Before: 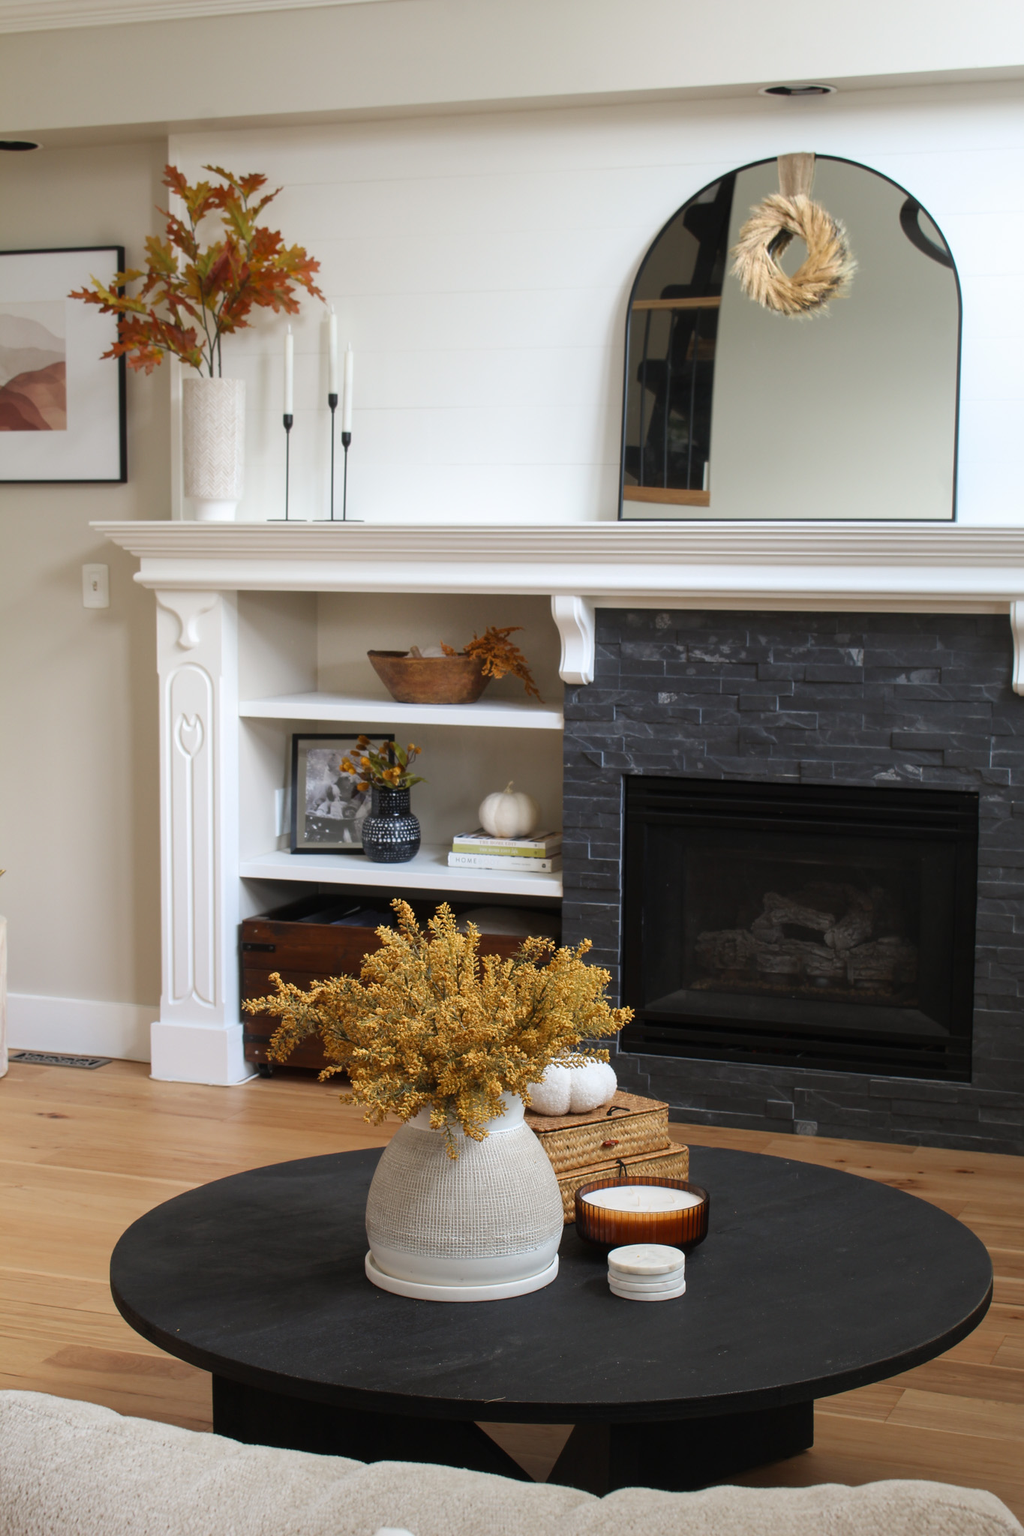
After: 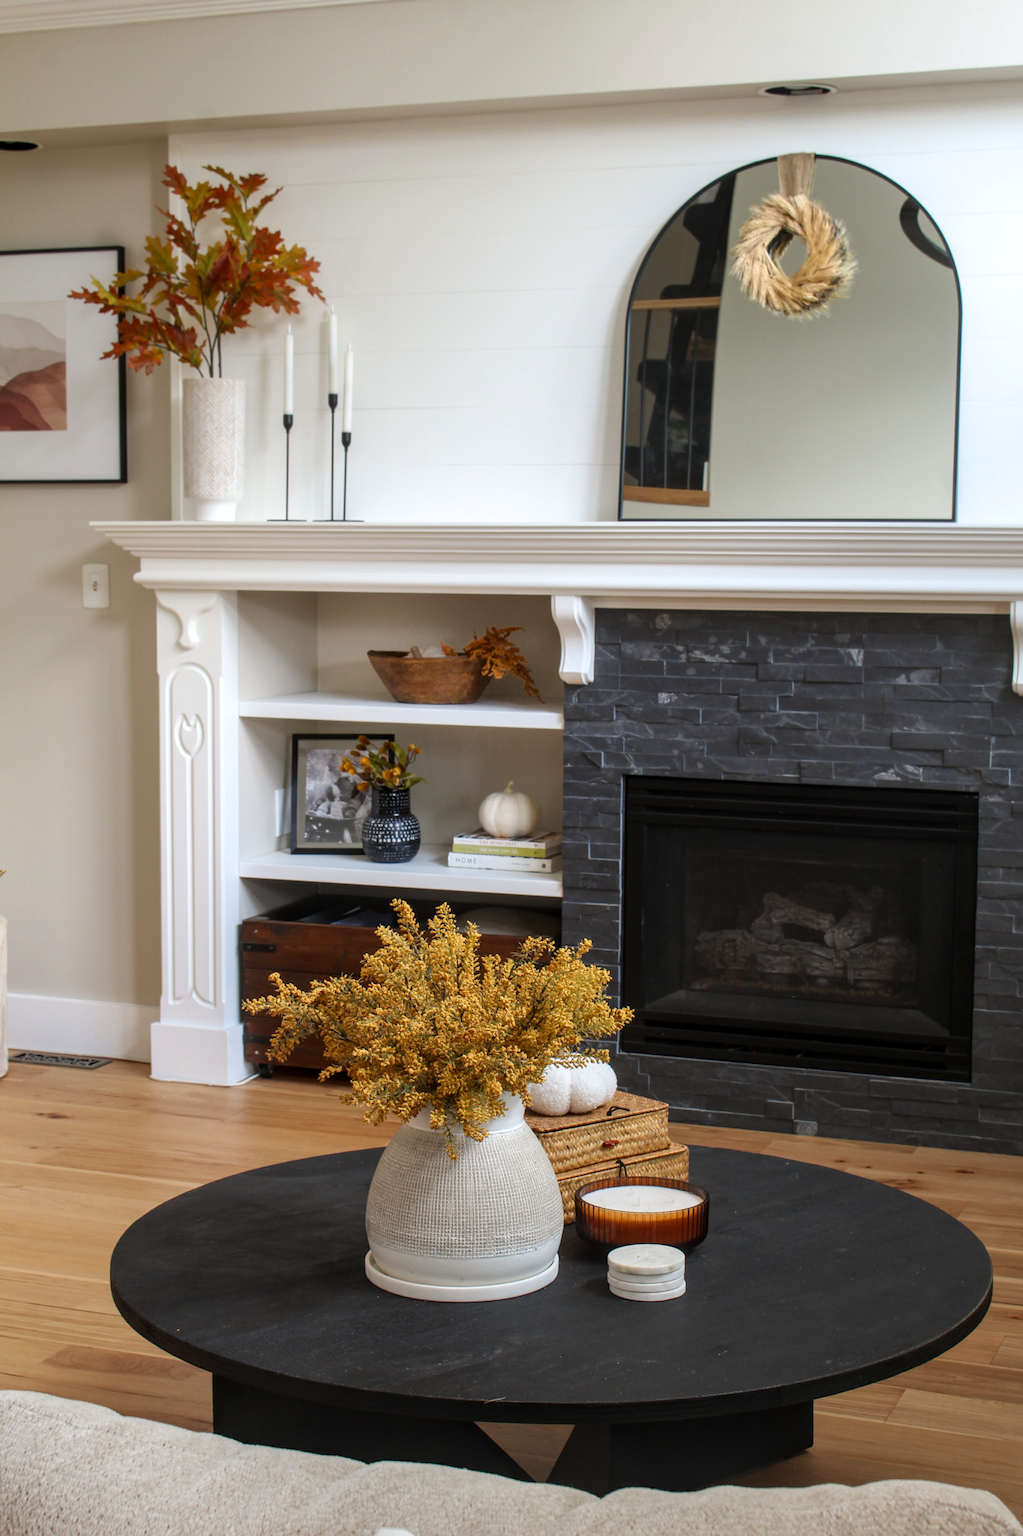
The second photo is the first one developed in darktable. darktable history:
contrast brightness saturation: saturation 0.1
local contrast: on, module defaults
